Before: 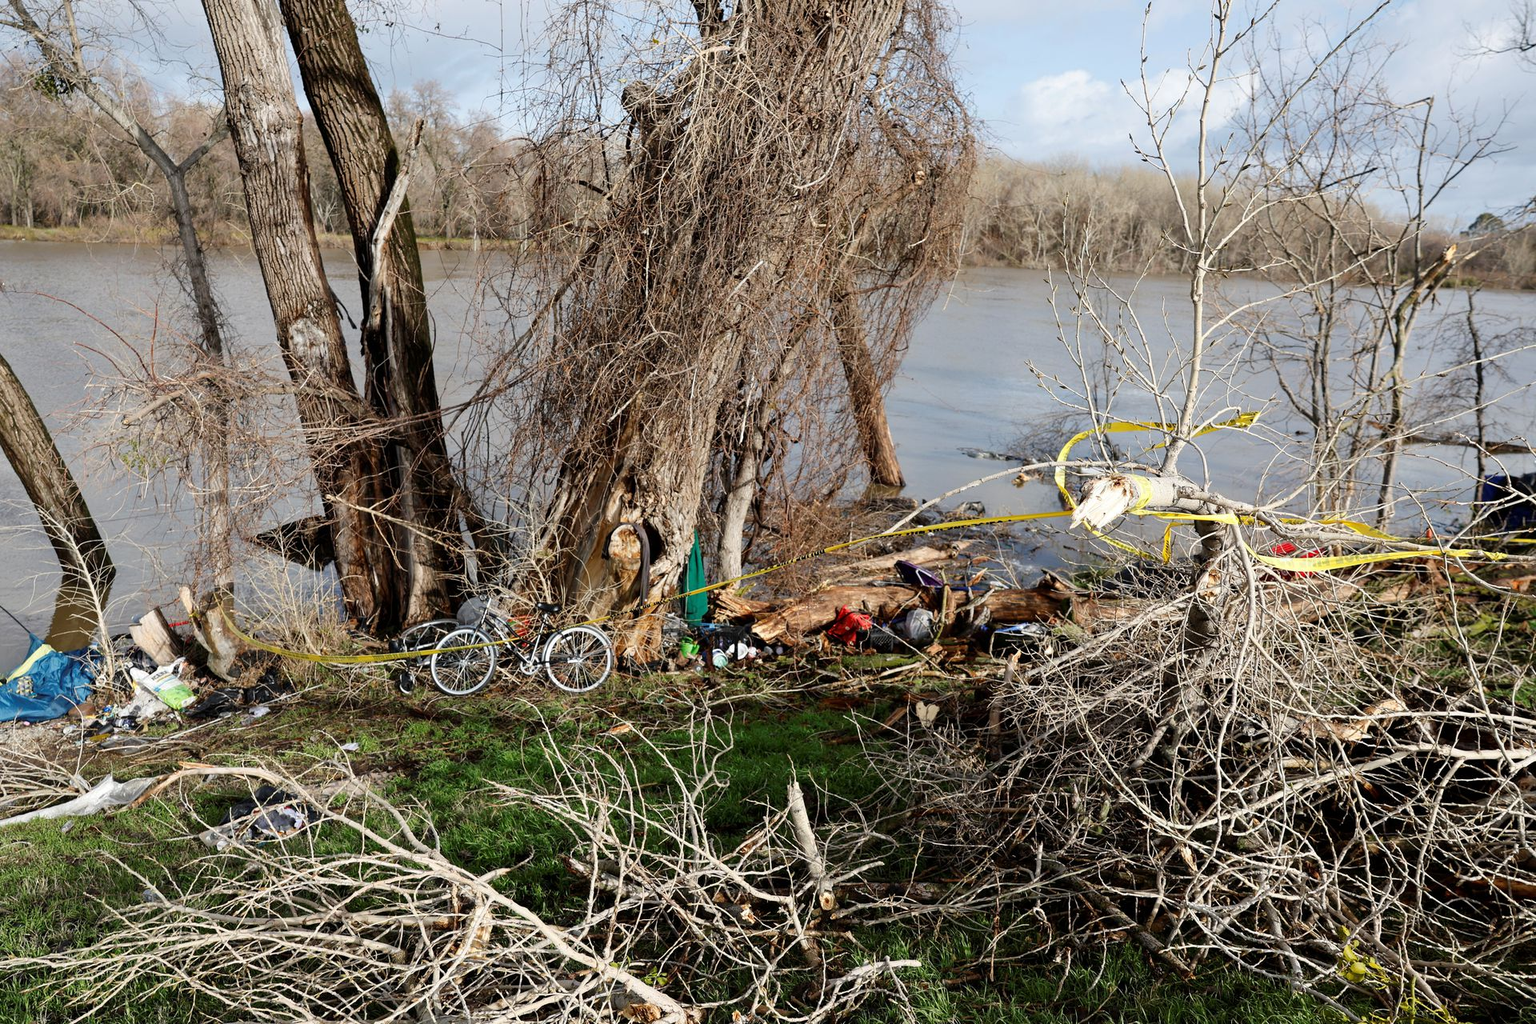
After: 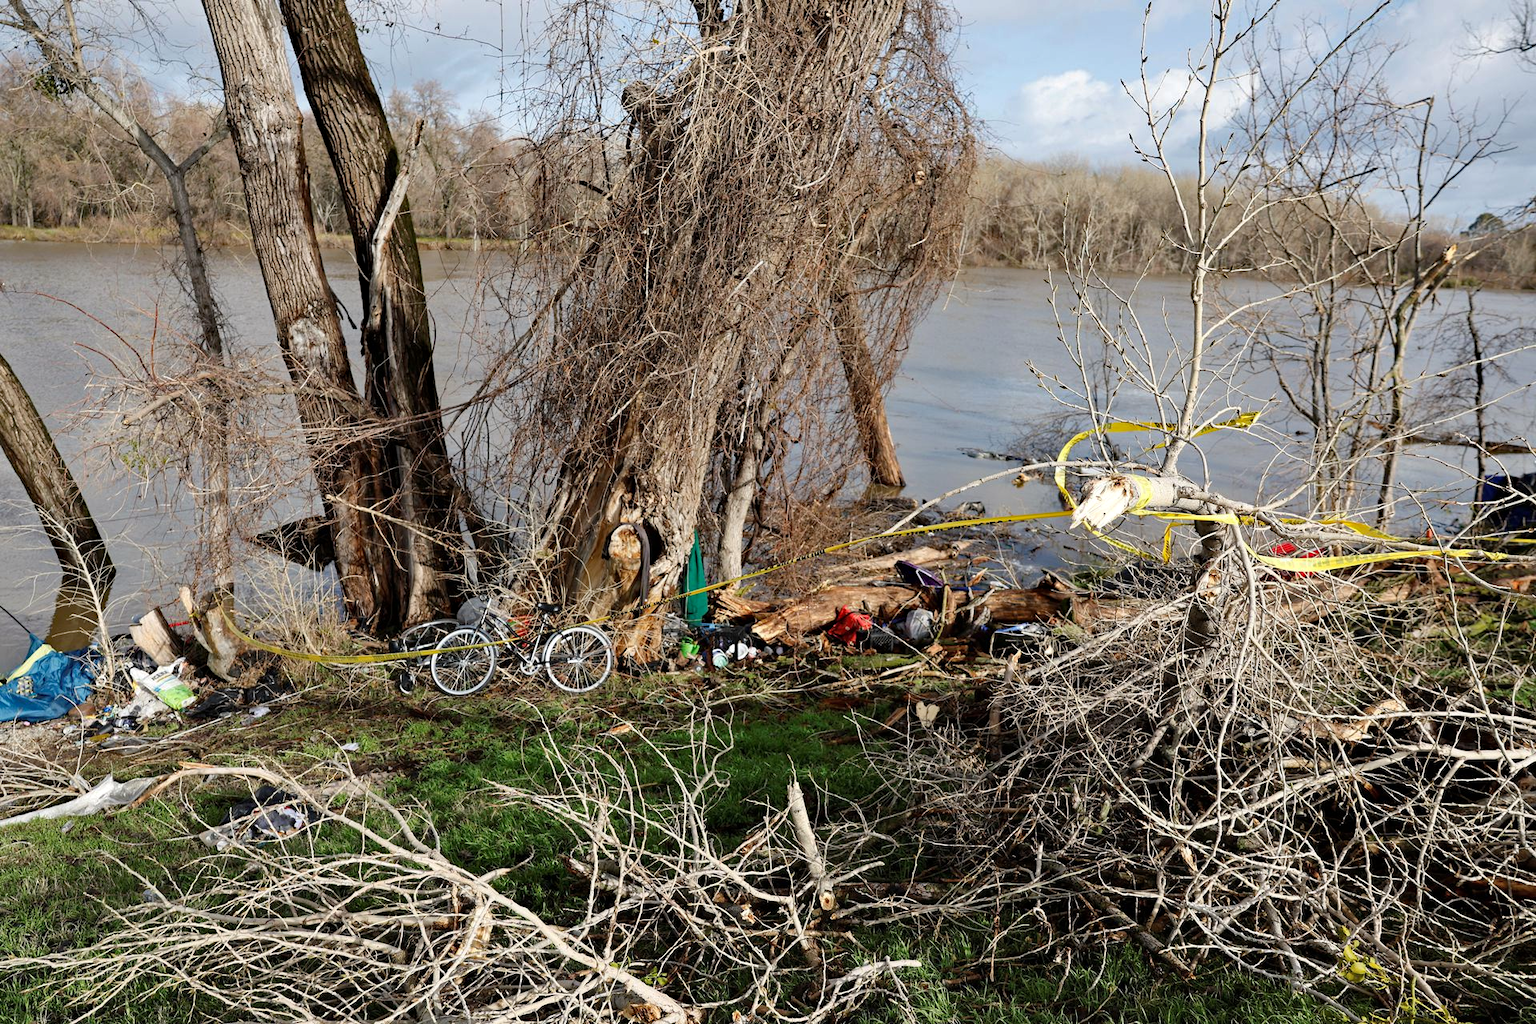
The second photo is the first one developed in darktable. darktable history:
shadows and highlights: shadows 35.87, highlights -34.84, soften with gaussian
haze removal: compatibility mode true, adaptive false
